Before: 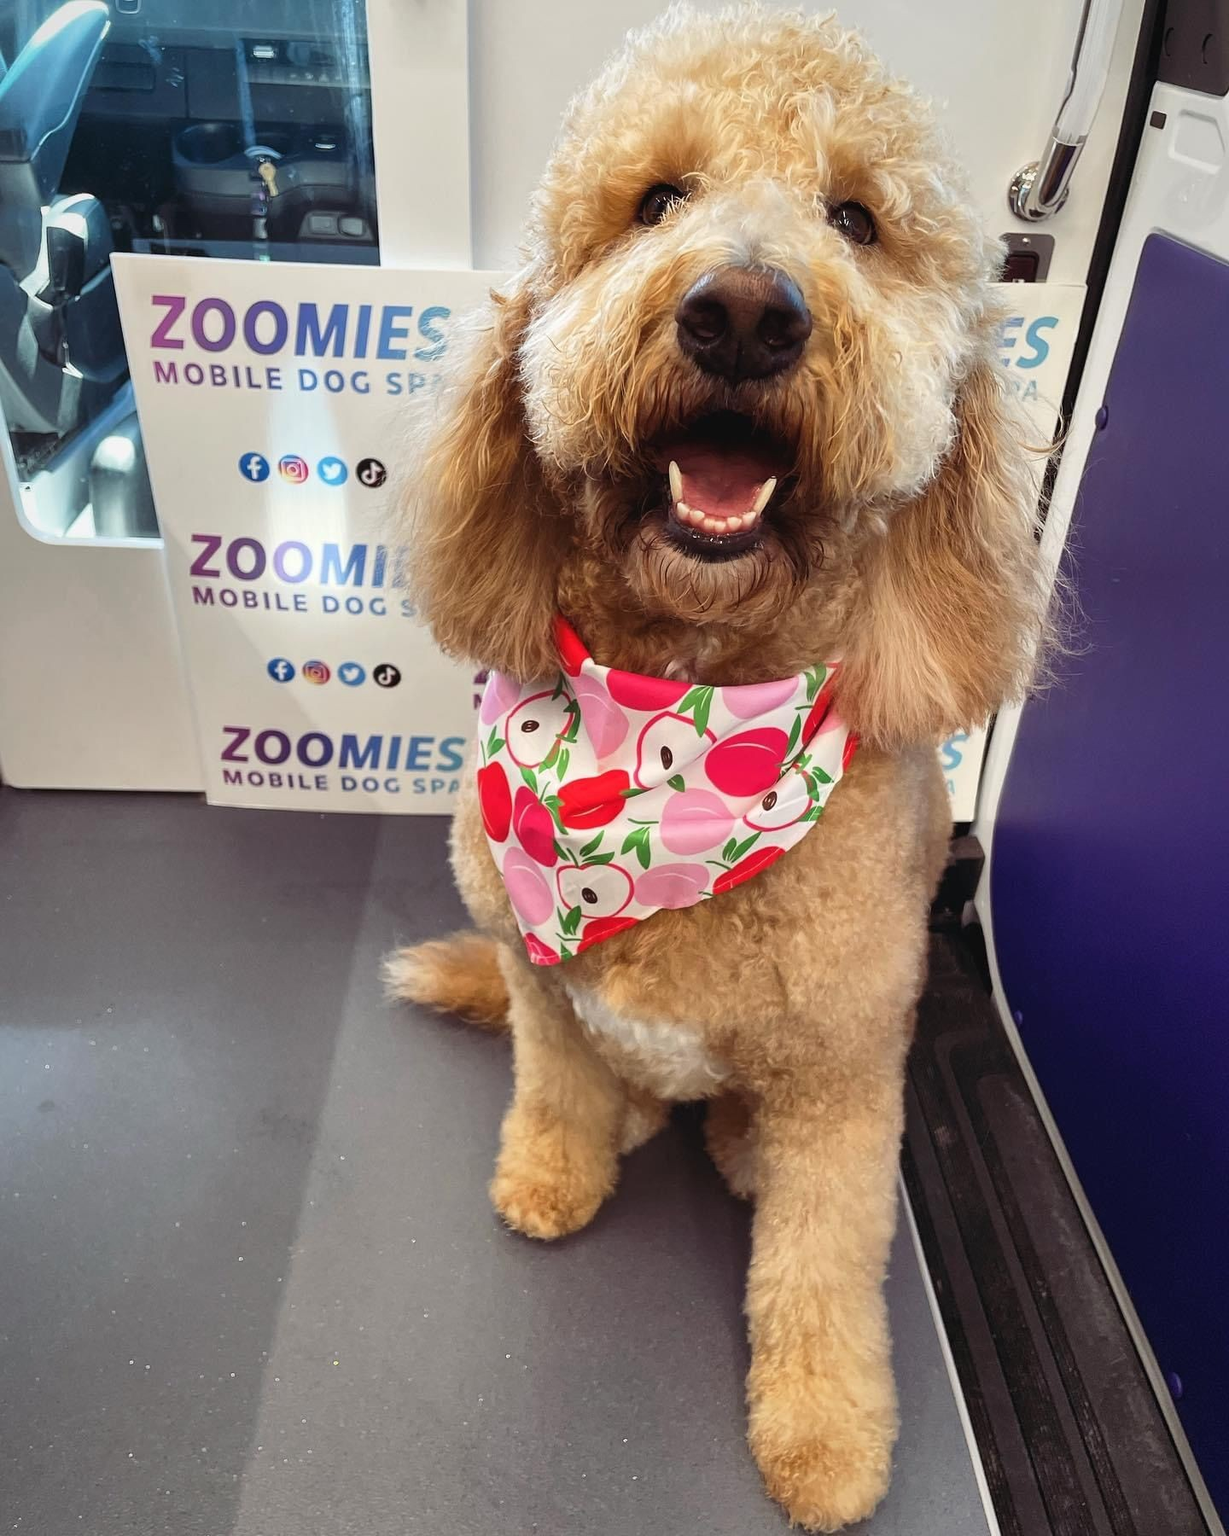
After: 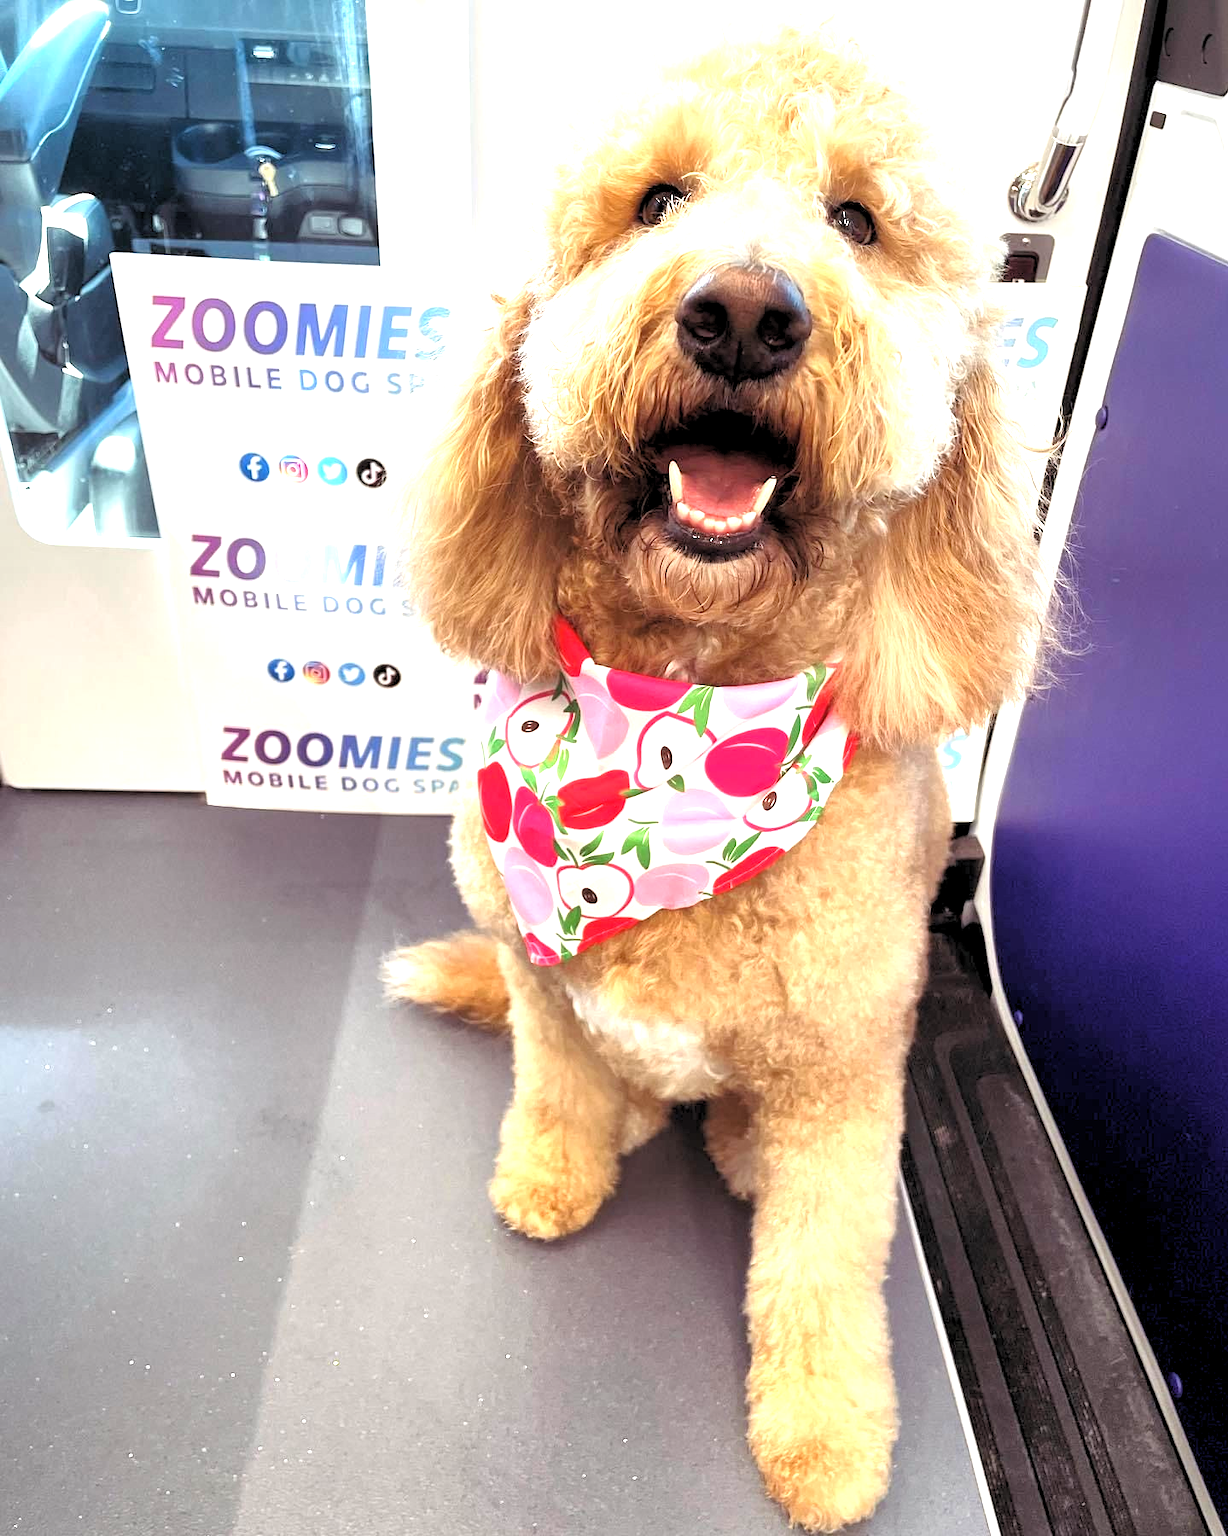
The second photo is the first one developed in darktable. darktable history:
exposure: black level correction 0, exposure 1.1 EV, compensate exposure bias true, compensate highlight preservation false
rgb levels: levels [[0.013, 0.434, 0.89], [0, 0.5, 1], [0, 0.5, 1]]
tone equalizer: -8 EV -1.84 EV, -7 EV -1.16 EV, -6 EV -1.62 EV, smoothing diameter 25%, edges refinement/feathering 10, preserve details guided filter
